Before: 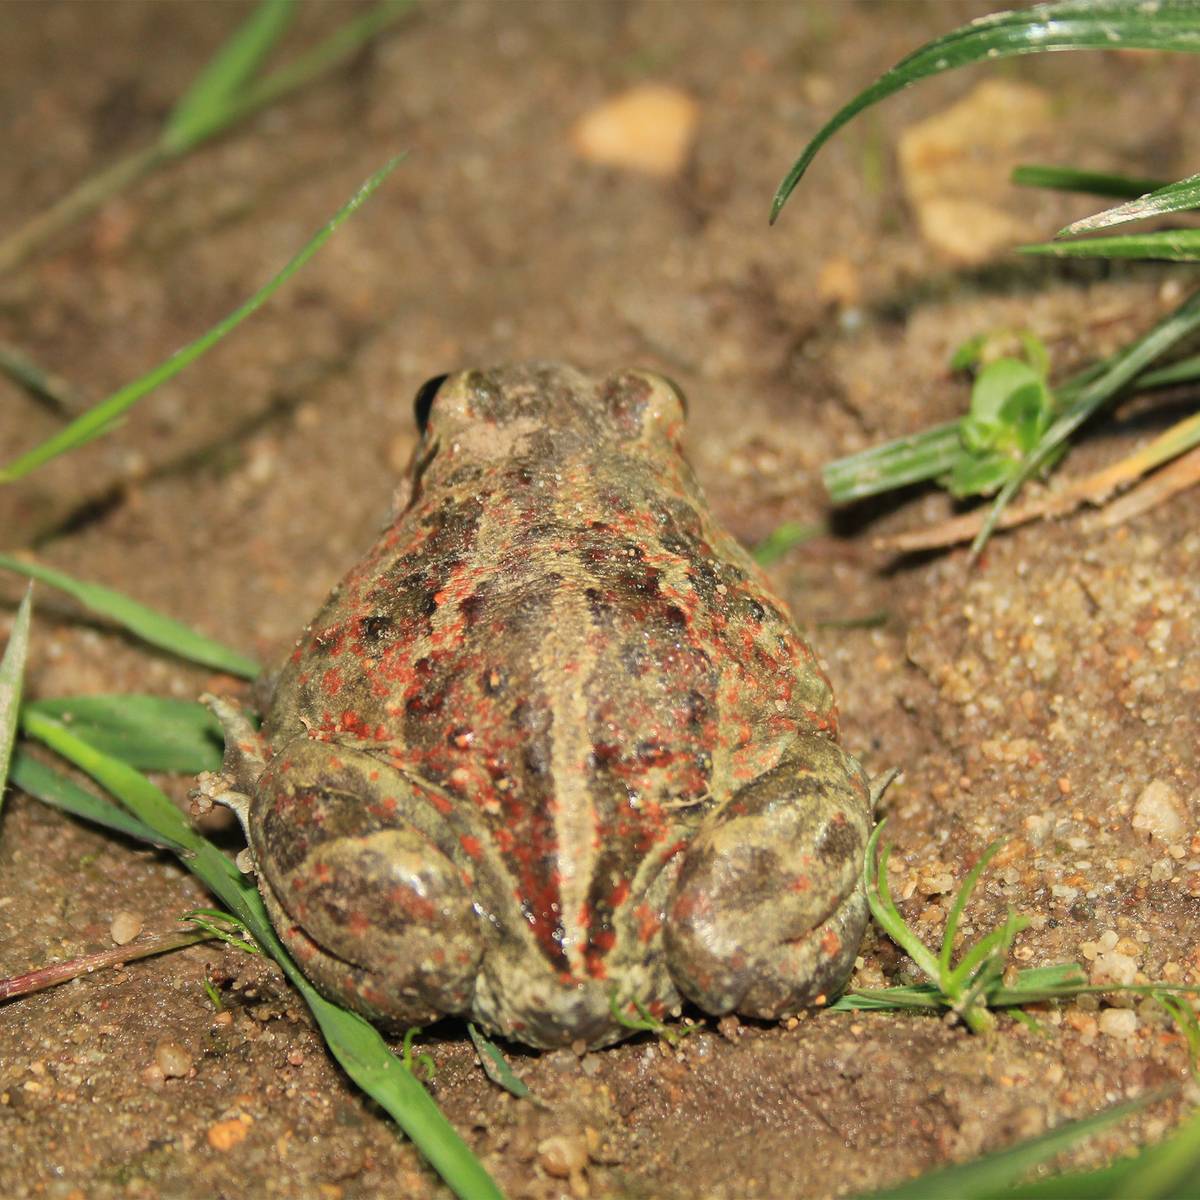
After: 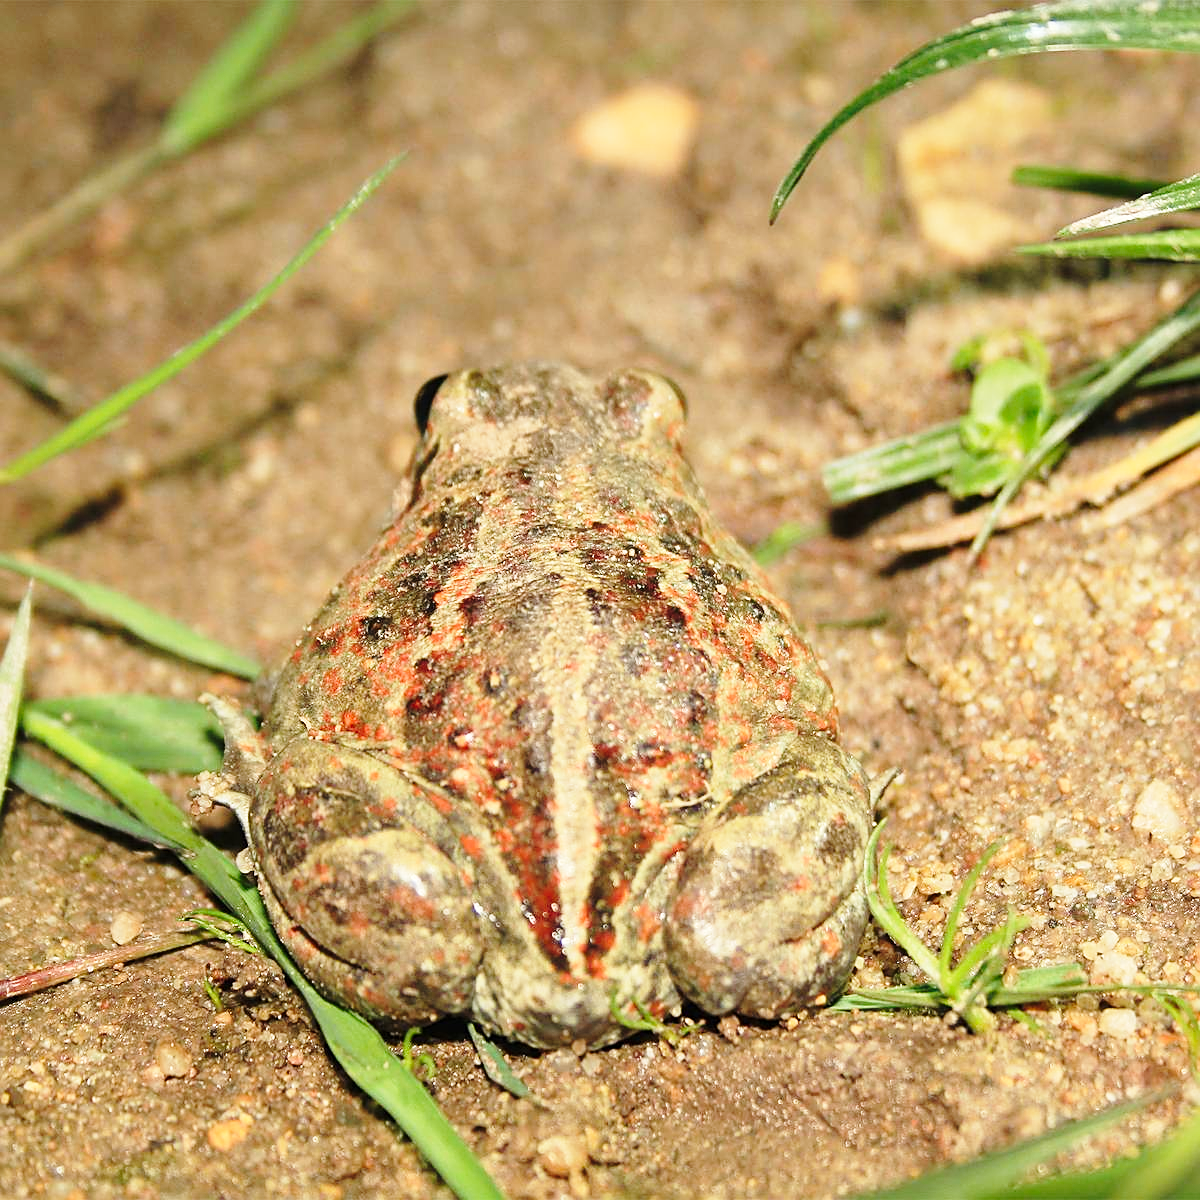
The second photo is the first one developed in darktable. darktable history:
base curve: curves: ch0 [(0, 0) (0.028, 0.03) (0.121, 0.232) (0.46, 0.748) (0.859, 0.968) (1, 1)], preserve colors none
sharpen: on, module defaults
white balance: emerald 1
